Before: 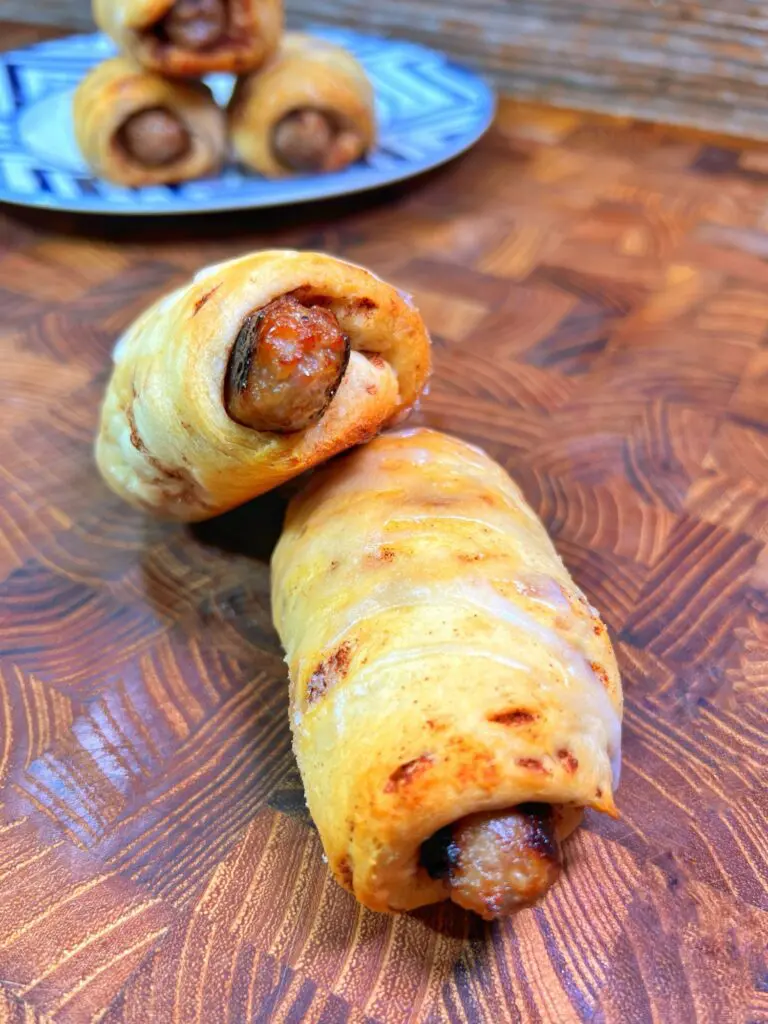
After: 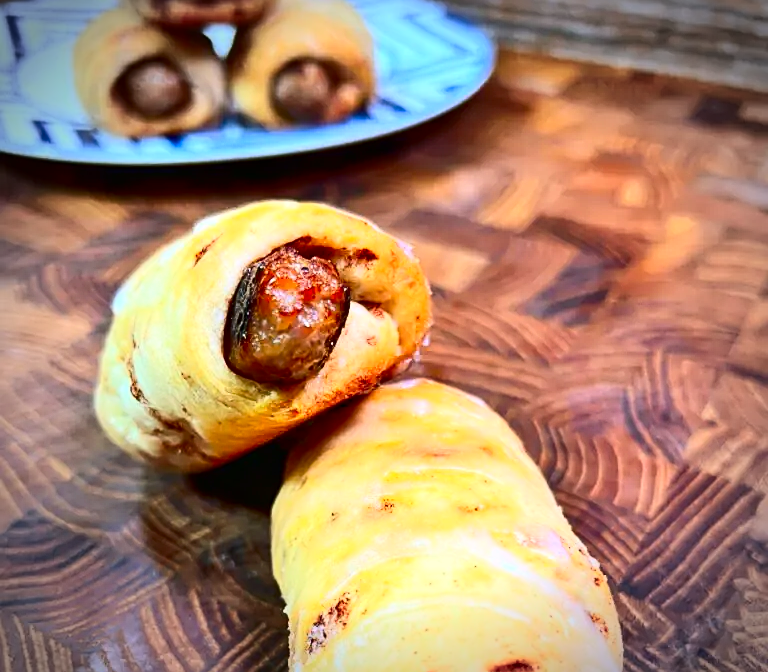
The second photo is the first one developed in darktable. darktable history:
contrast brightness saturation: contrast 0.4, brightness 0.05, saturation 0.25
crop and rotate: top 4.848%, bottom 29.503%
sharpen: on, module defaults
vignetting: fall-off start 75%, brightness -0.692, width/height ratio 1.084
